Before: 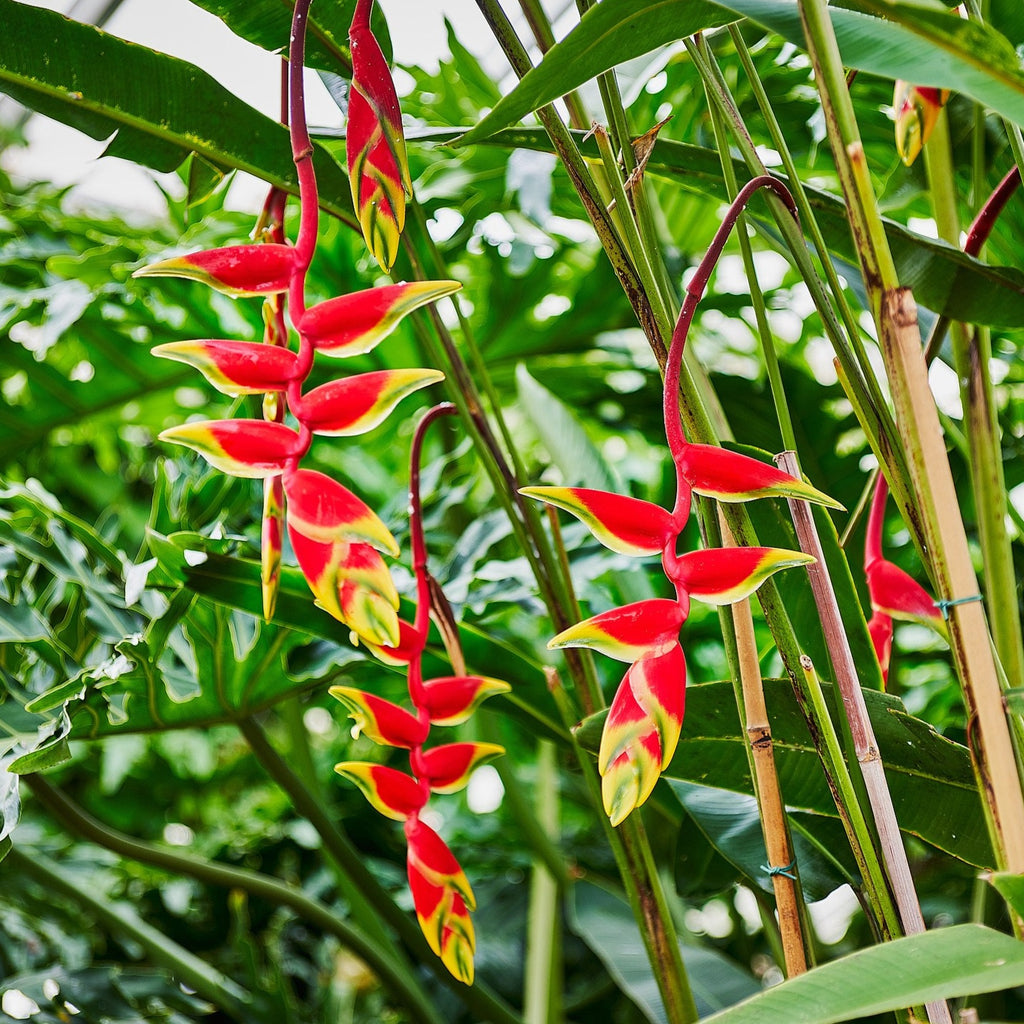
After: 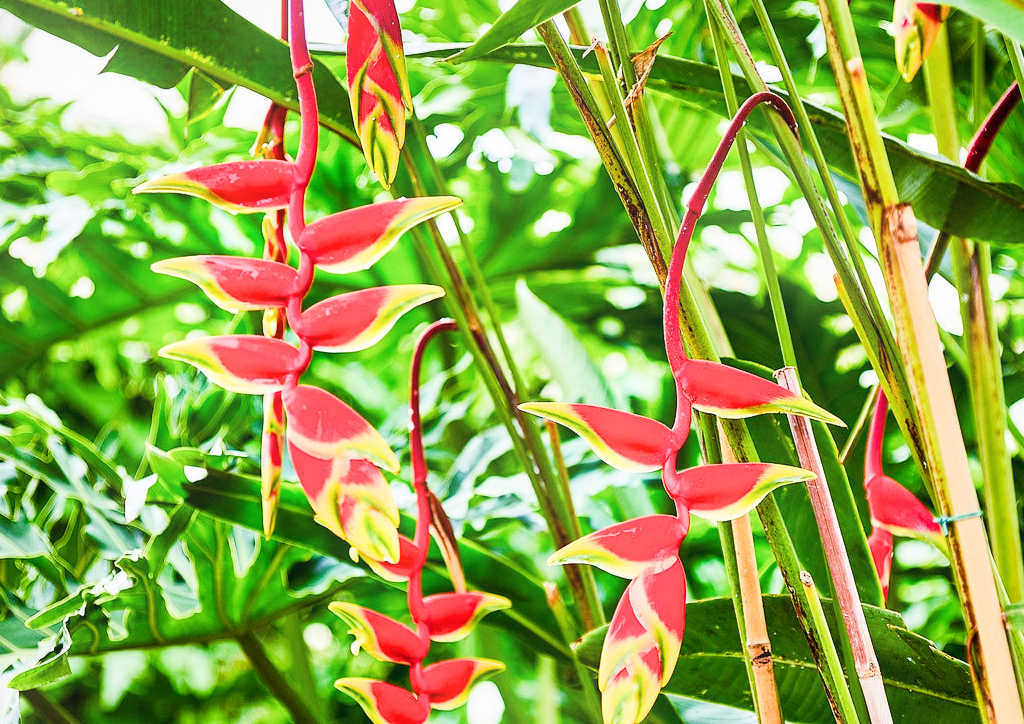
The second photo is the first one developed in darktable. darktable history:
white balance: emerald 1
local contrast: mode bilateral grid, contrast 20, coarseness 50, detail 120%, midtone range 0.2
filmic rgb: black relative exposure -16 EV, white relative exposure 4.97 EV, hardness 6.25
bloom: size 9%, threshold 100%, strength 7%
exposure: exposure 0.943 EV, compensate highlight preservation false
color balance rgb: perceptual saturation grading › mid-tones 6.33%, perceptual saturation grading › shadows 72.44%, perceptual brilliance grading › highlights 11.59%, contrast 5.05%
crop and rotate: top 8.293%, bottom 20.996%
